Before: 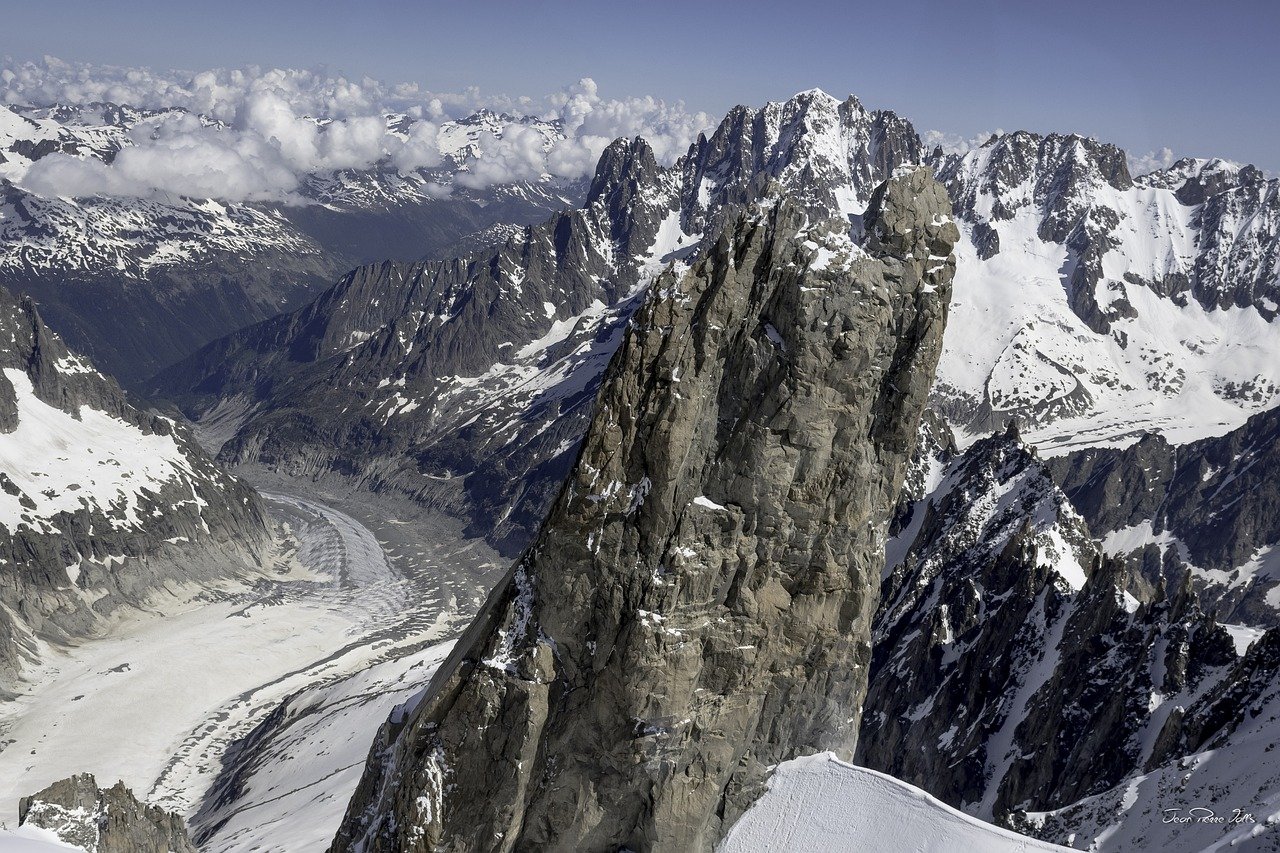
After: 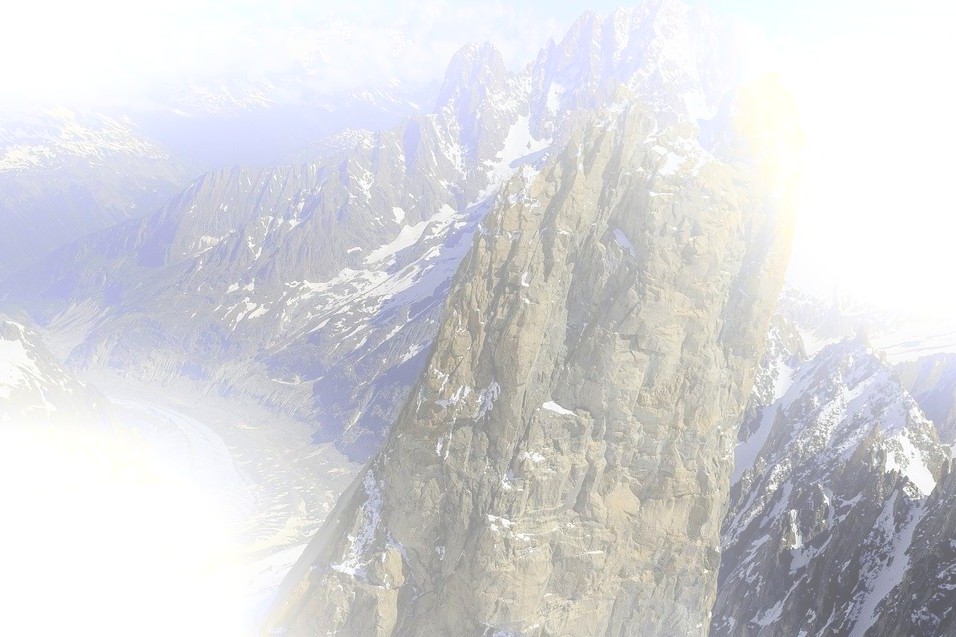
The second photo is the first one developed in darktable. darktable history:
crop and rotate: left 11.831%, top 11.346%, right 13.429%, bottom 13.899%
bloom: size 25%, threshold 5%, strength 90%
shadows and highlights: shadows 10, white point adjustment 1, highlights -40
